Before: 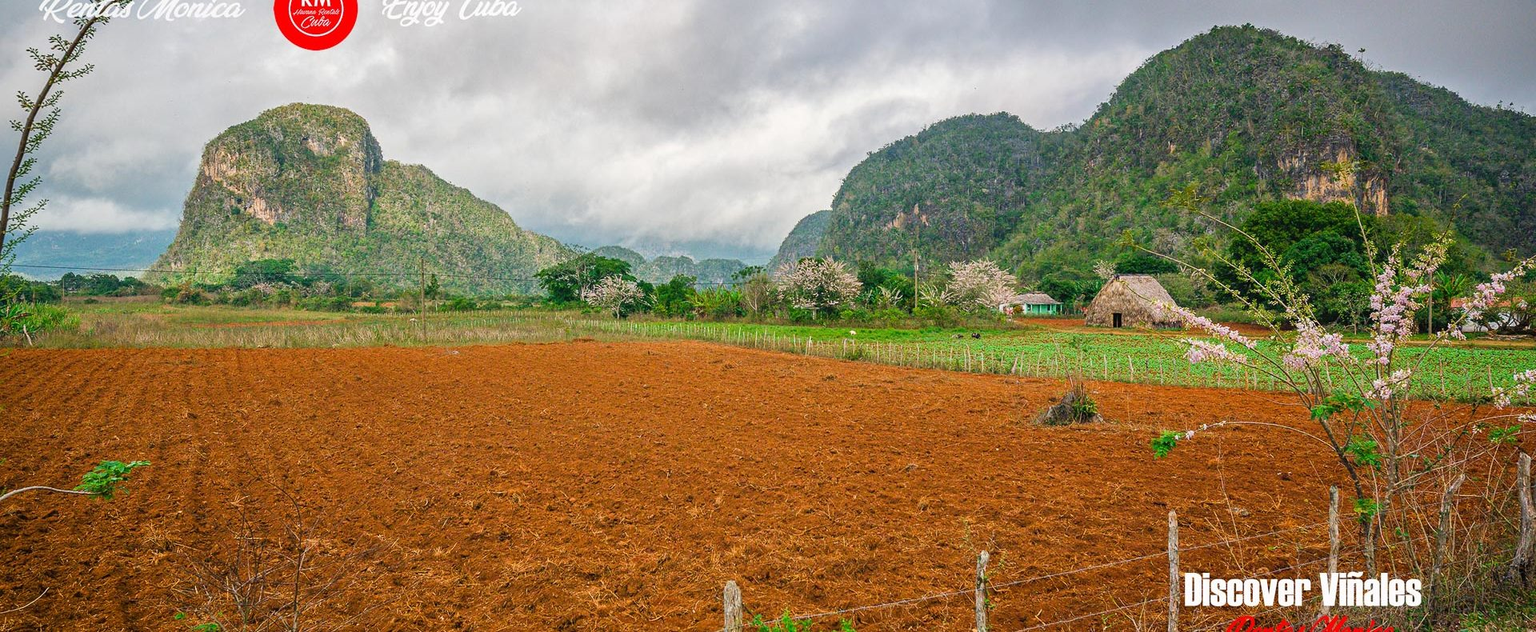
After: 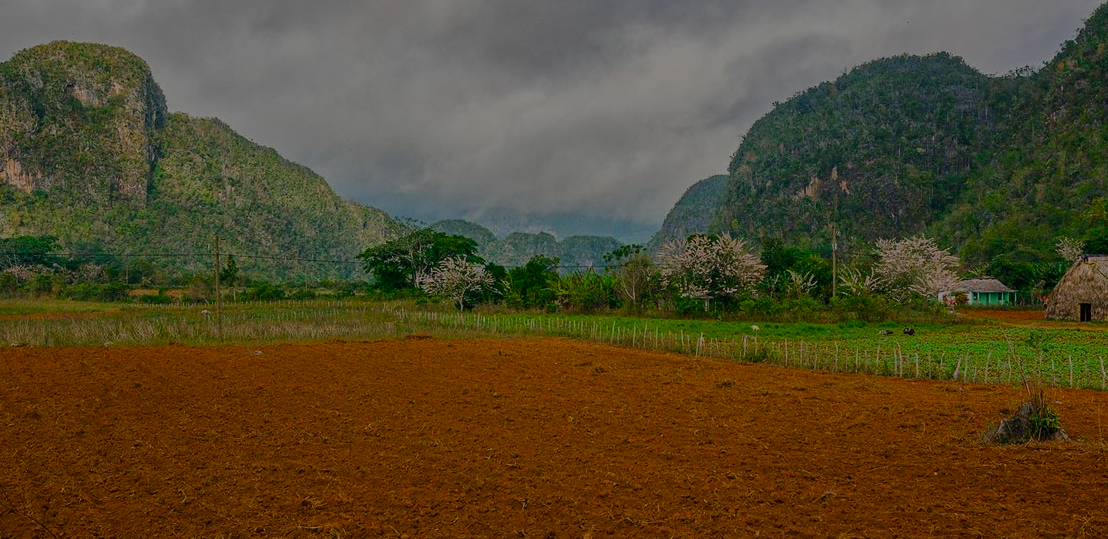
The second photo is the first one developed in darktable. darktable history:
crop: left 16.202%, top 11.208%, right 26.045%, bottom 20.557%
tone equalizer: -8 EV -2 EV, -7 EV -2 EV, -6 EV -2 EV, -5 EV -2 EV, -4 EV -2 EV, -3 EV -2 EV, -2 EV -2 EV, -1 EV -1.63 EV, +0 EV -2 EV
color balance rgb: linear chroma grading › global chroma 8.33%, perceptual saturation grading › global saturation 18.52%, global vibrance 7.87%
